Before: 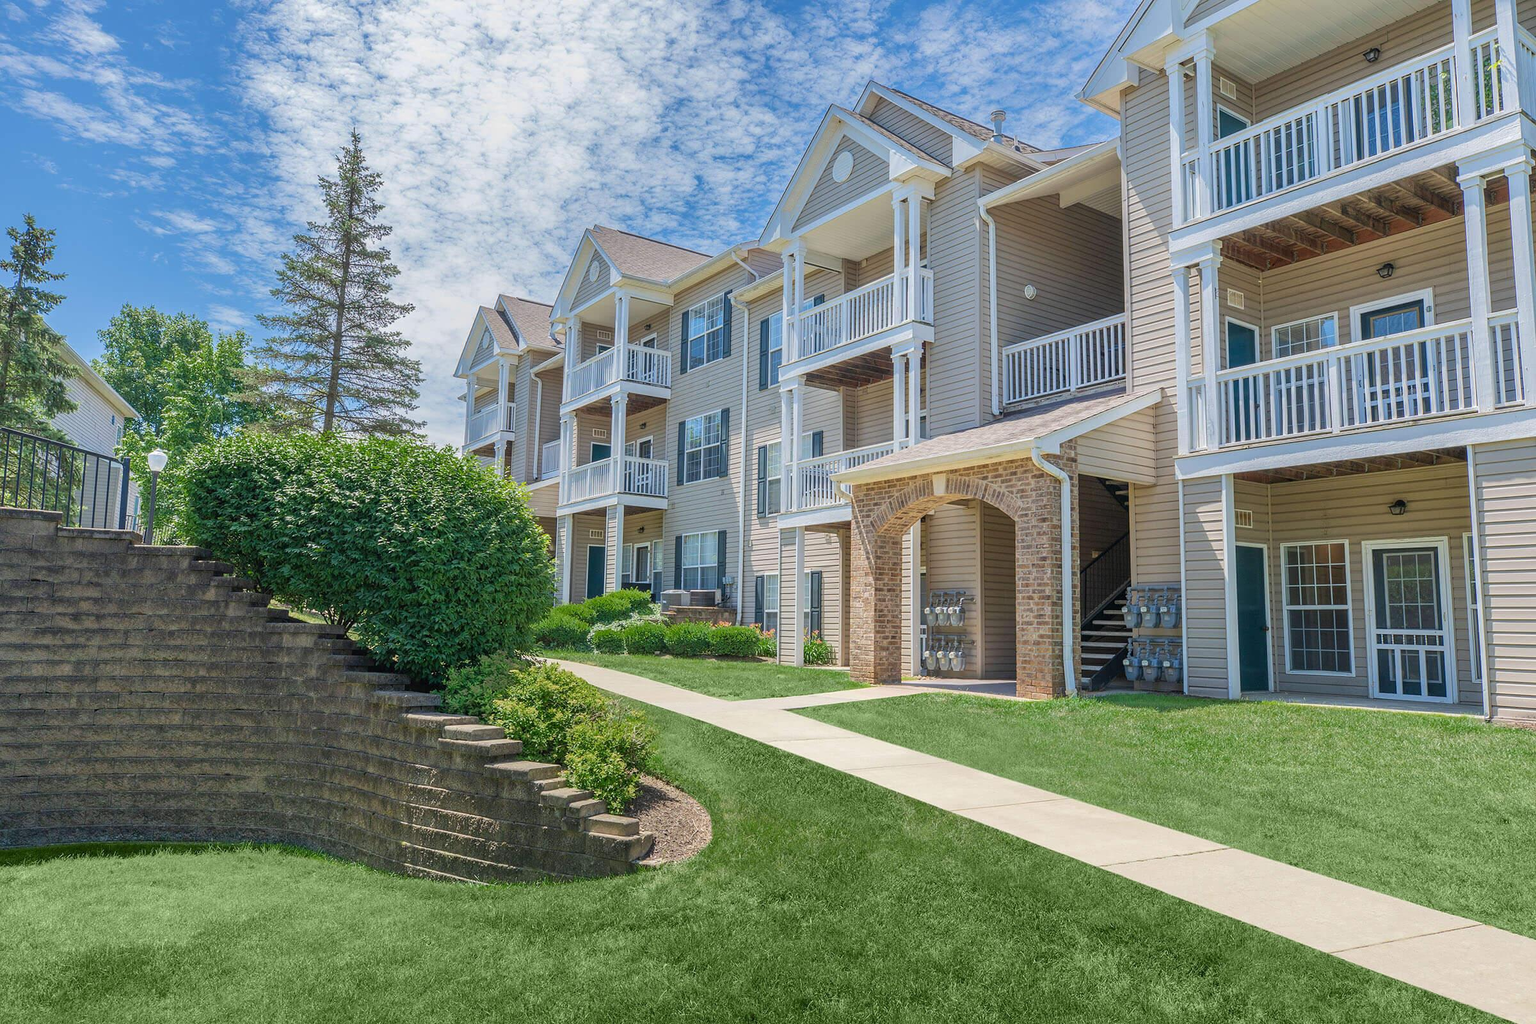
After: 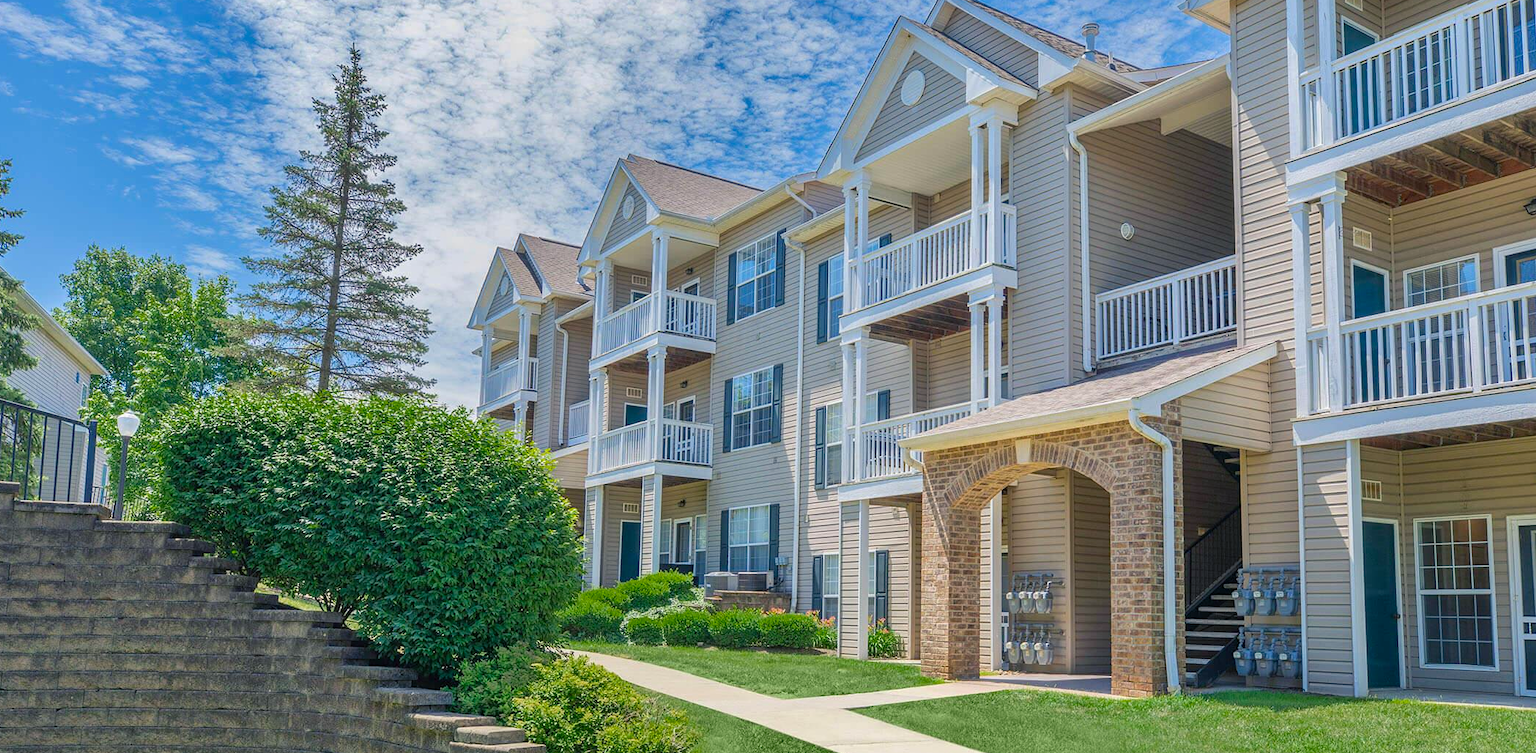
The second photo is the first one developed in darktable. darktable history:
shadows and highlights: shadows 47.3, highlights -42.66, soften with gaussian
crop: left 2.968%, top 8.82%, right 9.622%, bottom 26.833%
color balance rgb: shadows lift › chroma 4.186%, shadows lift › hue 253.63°, perceptual saturation grading › global saturation 19.452%
